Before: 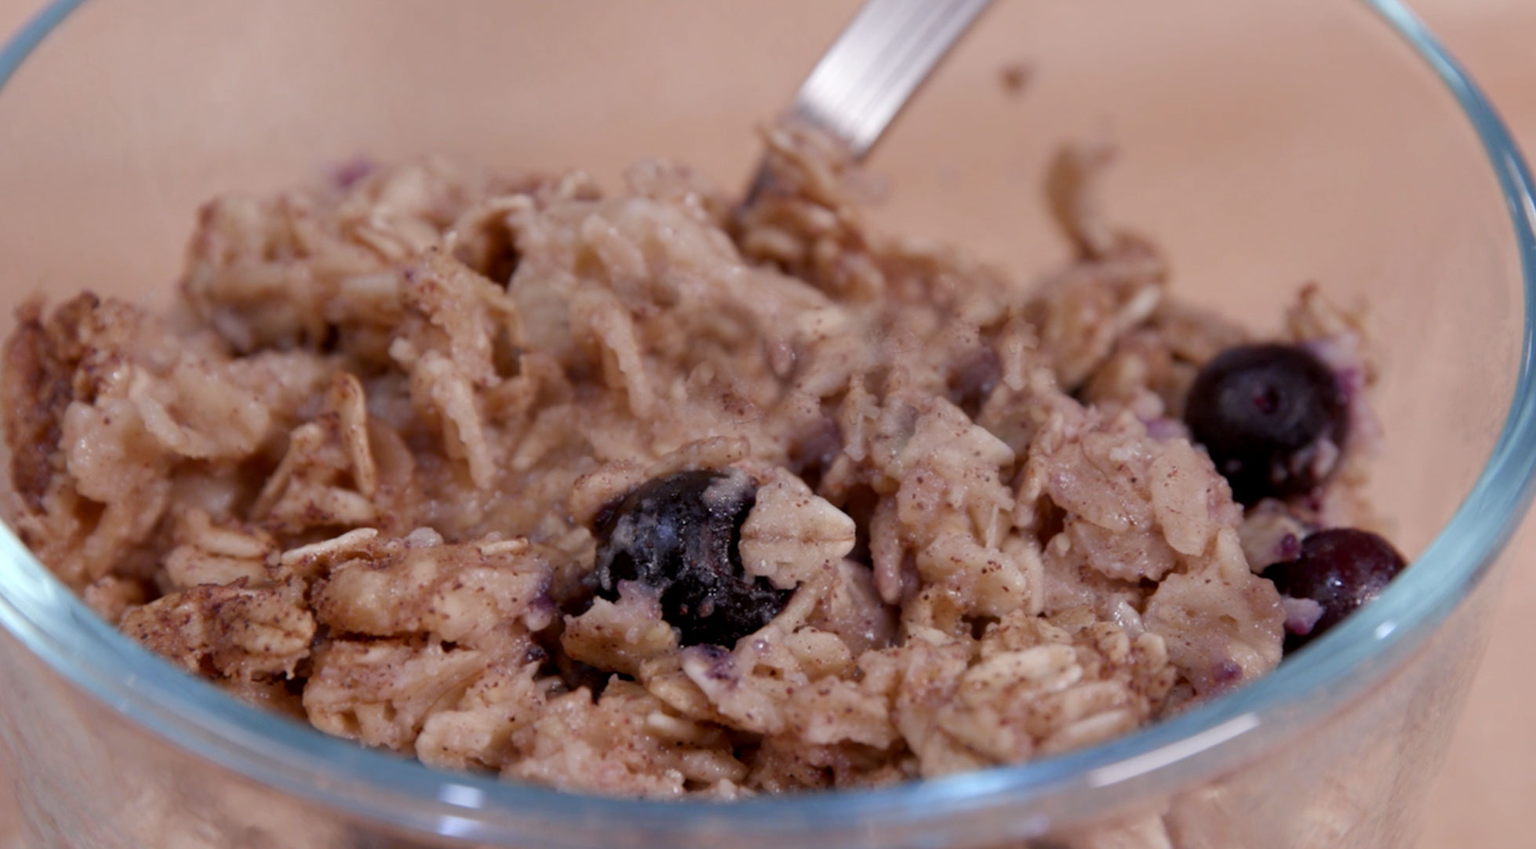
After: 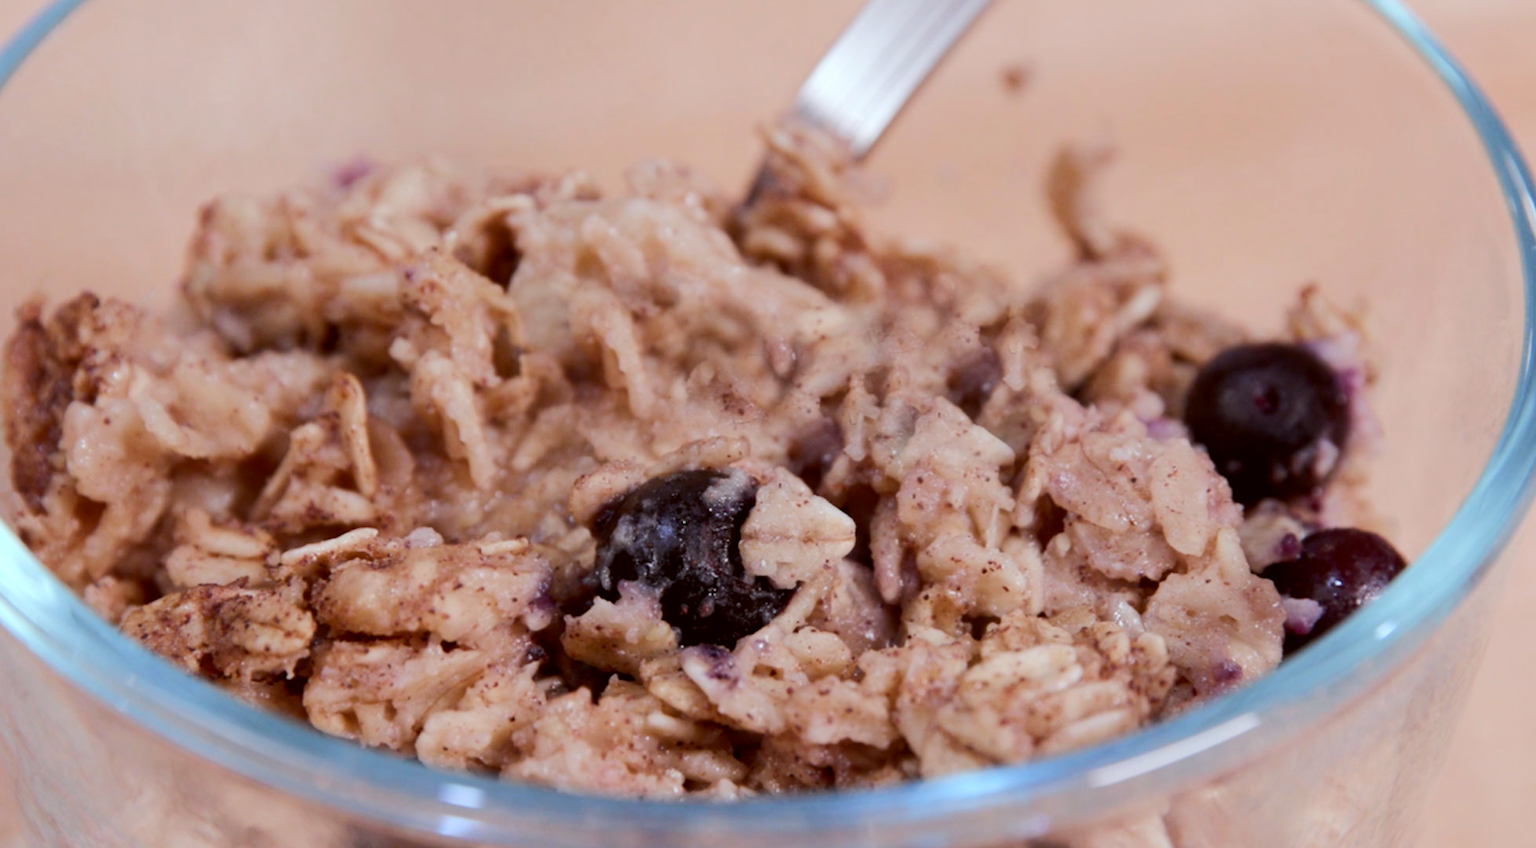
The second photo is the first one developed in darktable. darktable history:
color correction: highlights a* -4.97, highlights b* -3.7, shadows a* 4.08, shadows b* 4.18
tone curve: curves: ch0 [(0, 0) (0.239, 0.248) (0.508, 0.606) (0.828, 0.878) (1, 1)]; ch1 [(0, 0) (0.401, 0.42) (0.442, 0.47) (0.492, 0.498) (0.511, 0.516) (0.555, 0.586) (0.681, 0.739) (1, 1)]; ch2 [(0, 0) (0.411, 0.433) (0.5, 0.504) (0.545, 0.574) (1, 1)], color space Lab, linked channels, preserve colors none
